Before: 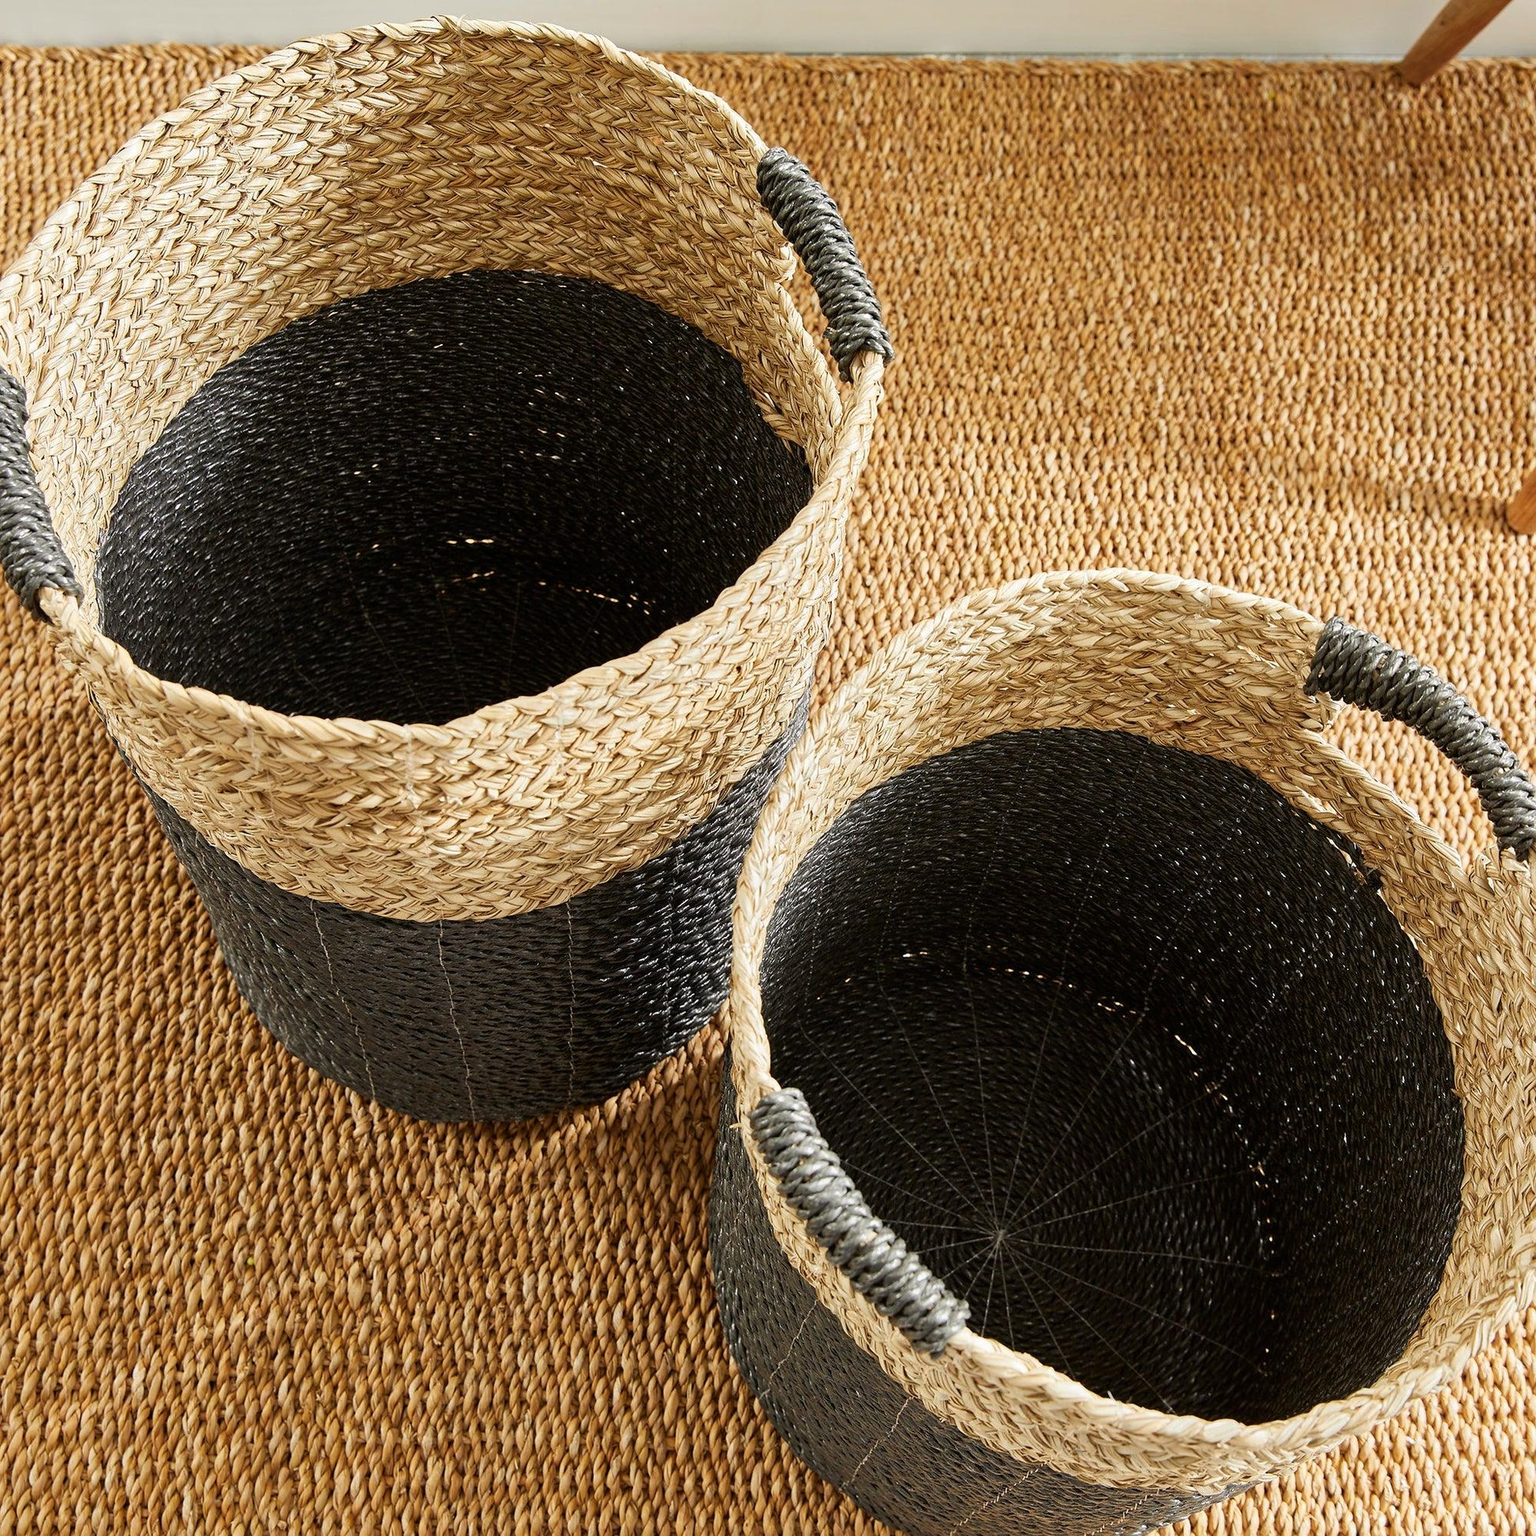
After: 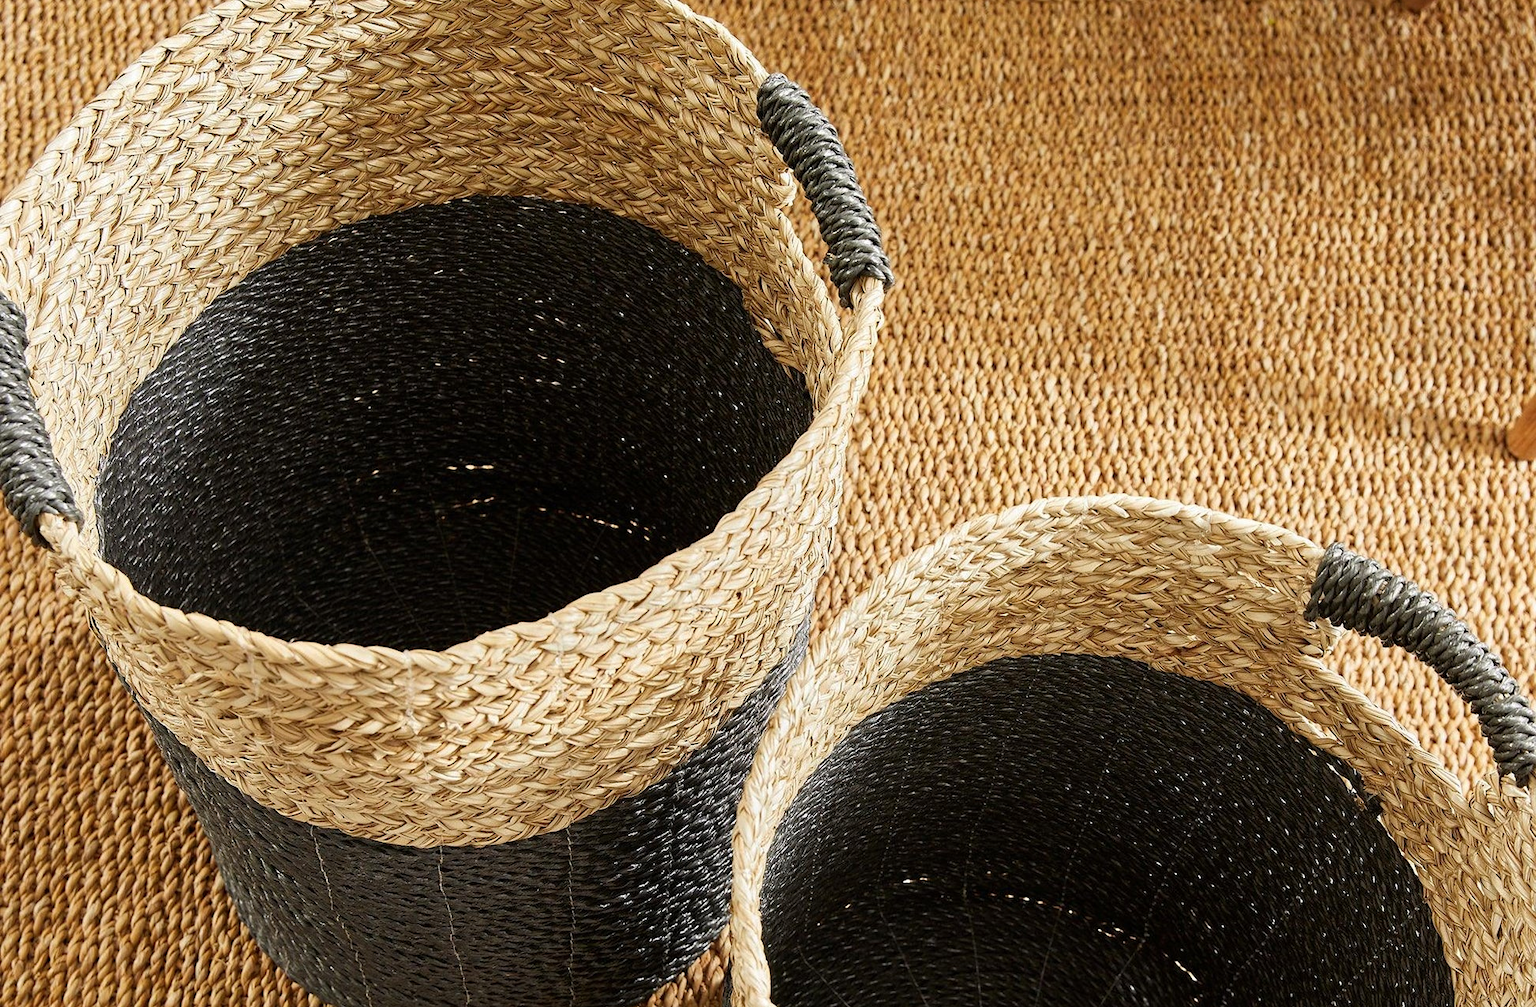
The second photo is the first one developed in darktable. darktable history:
crop and rotate: top 4.848%, bottom 29.503%
